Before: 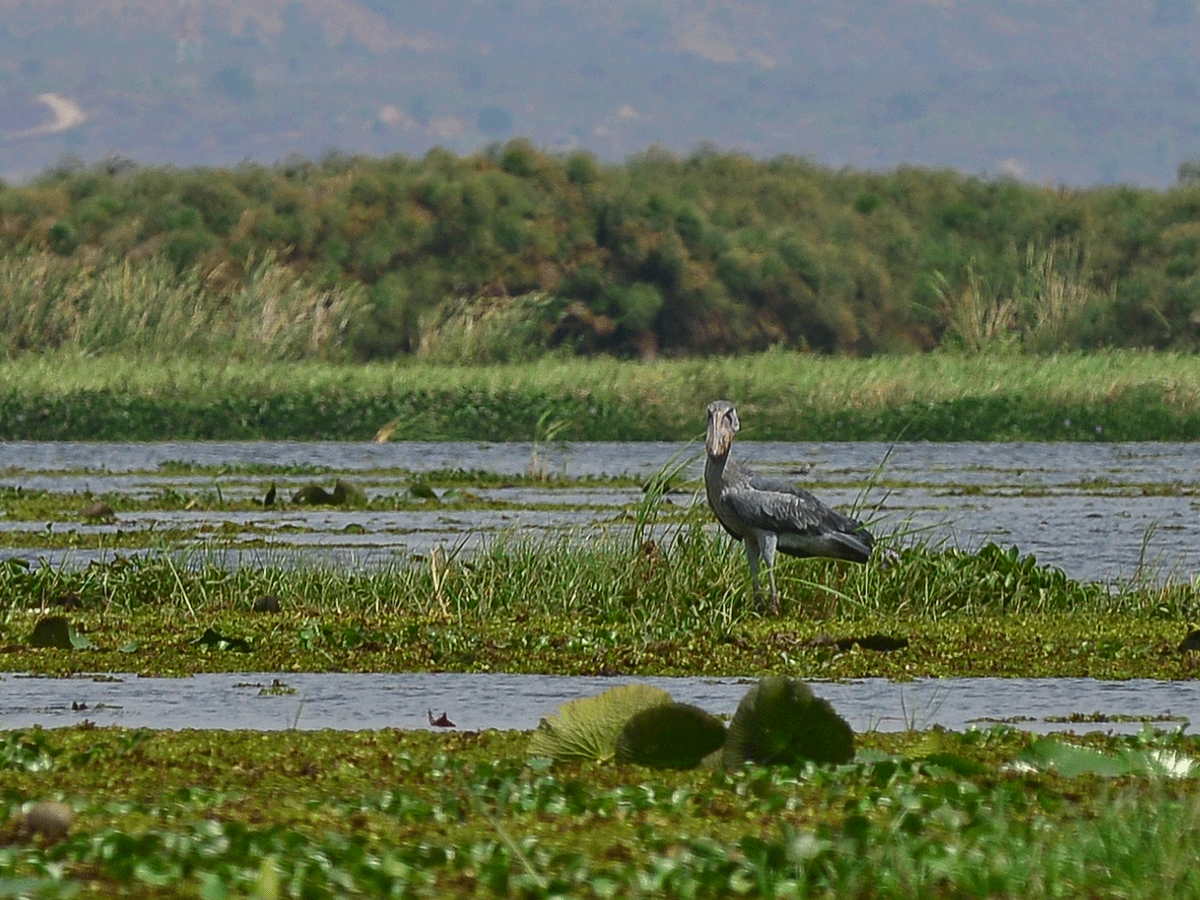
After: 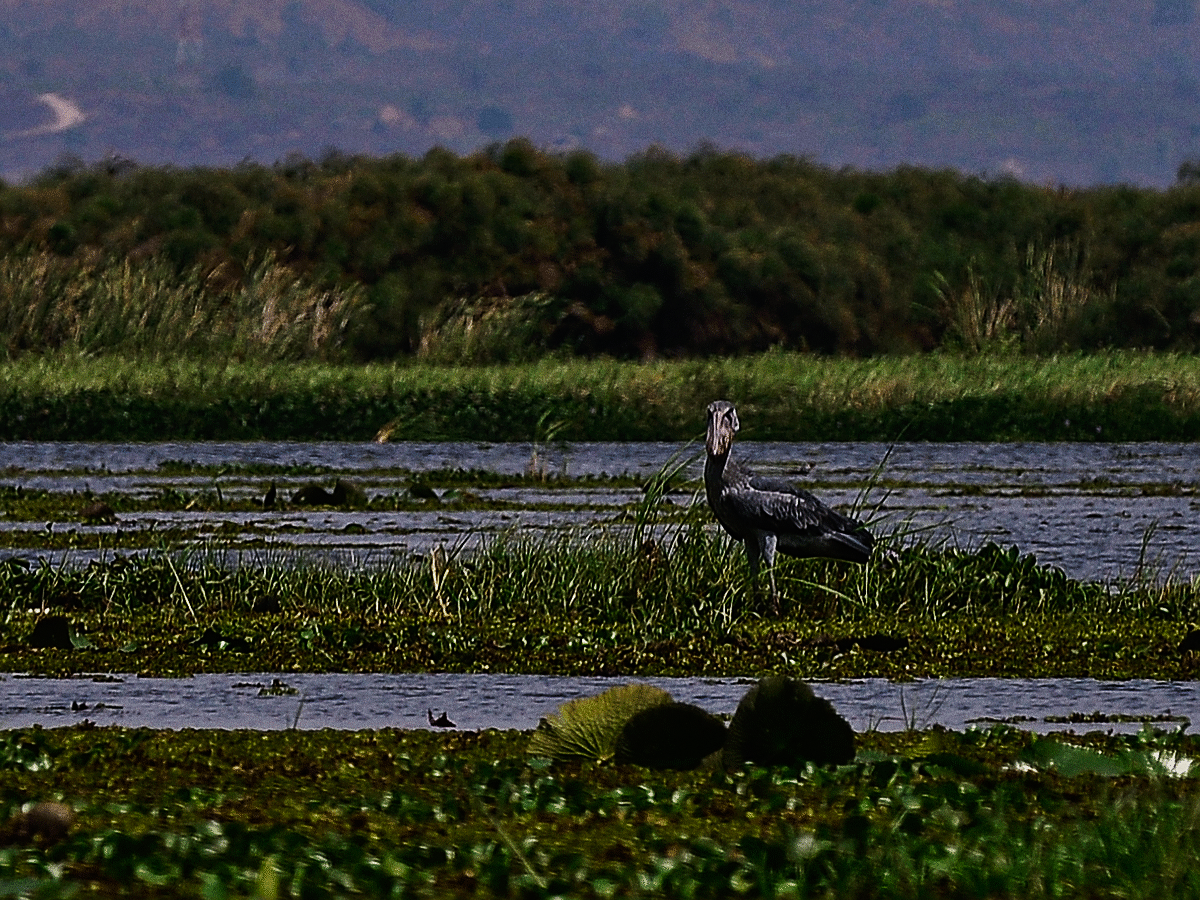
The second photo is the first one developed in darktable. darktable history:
sharpen: on, module defaults
tone equalizer: -8 EV -0.75 EV, -7 EV -0.7 EV, -6 EV -0.6 EV, -5 EV -0.4 EV, -3 EV 0.4 EV, -2 EV 0.6 EV, -1 EV 0.7 EV, +0 EV 0.75 EV, edges refinement/feathering 500, mask exposure compensation -1.57 EV, preserve details no
base curve: curves: ch0 [(0, 0) (0.007, 0.004) (0.027, 0.03) (0.046, 0.07) (0.207, 0.54) (0.442, 0.872) (0.673, 0.972) (1, 1)], preserve colors none
white balance: red 1.05, blue 1.072
exposure: exposure -2.002 EV, compensate highlight preservation false
grain: coarseness 0.09 ISO
